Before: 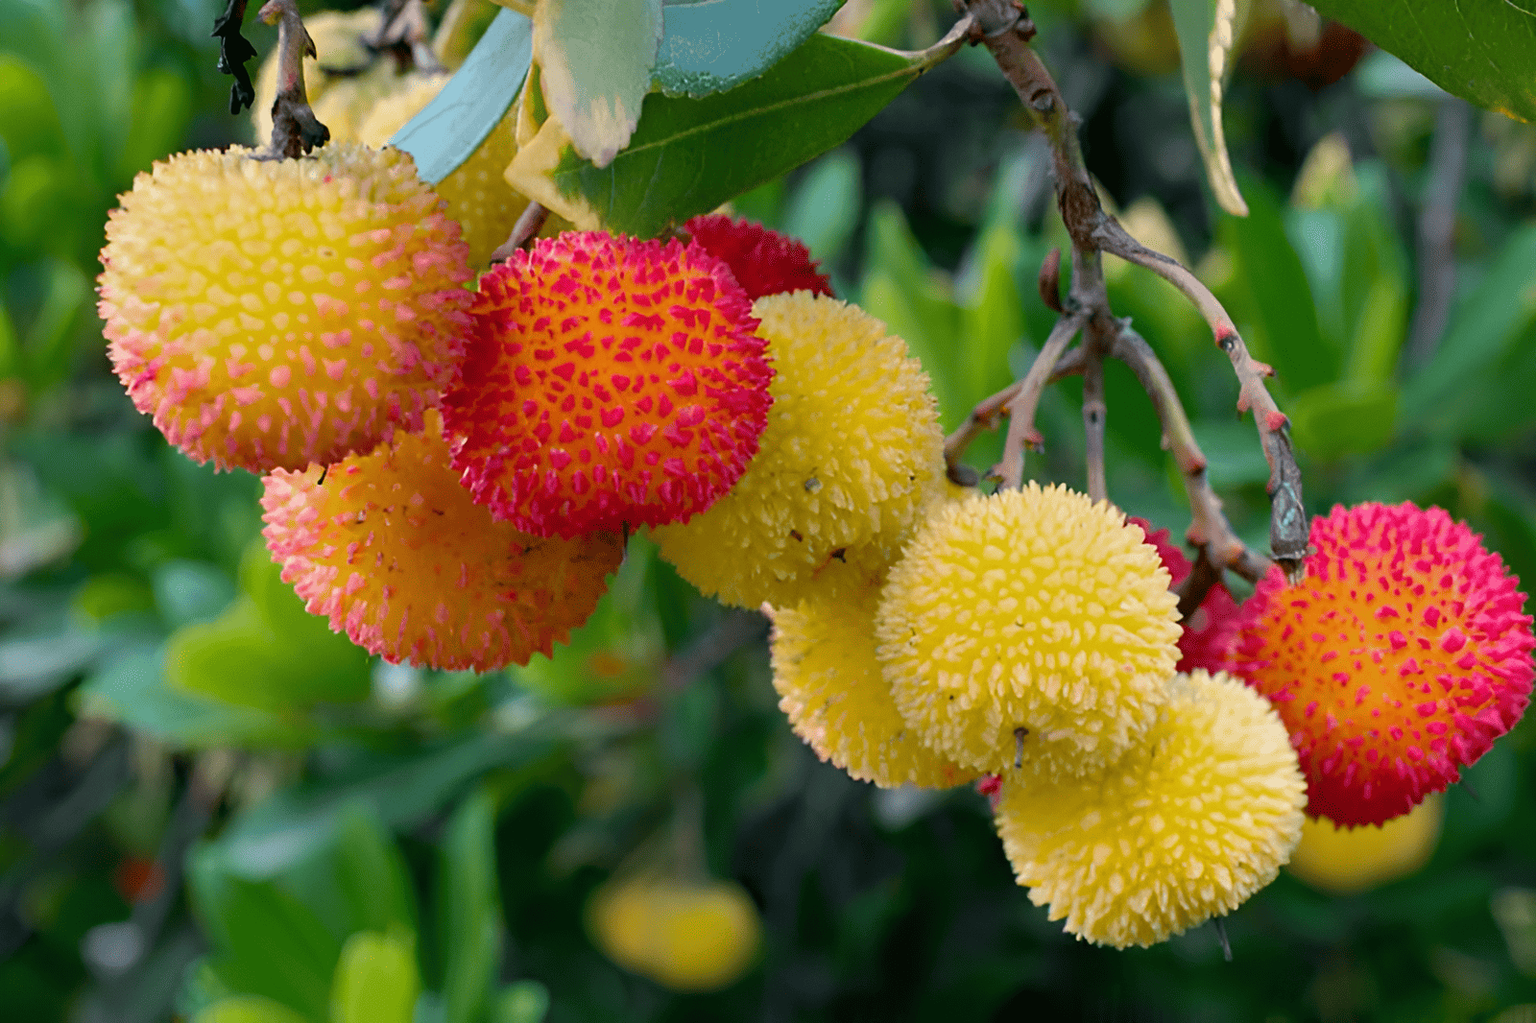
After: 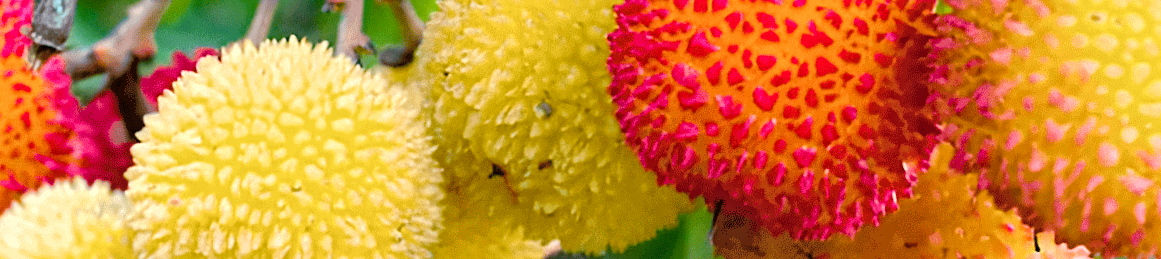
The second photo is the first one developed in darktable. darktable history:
color balance rgb: perceptual saturation grading › global saturation 20%, perceptual saturation grading › highlights -25%, perceptual saturation grading › shadows 50%
crop and rotate: angle 16.12°, top 30.835%, bottom 35.653%
color balance: mode lift, gamma, gain (sRGB), lift [0.97, 1, 1, 1], gamma [1.03, 1, 1, 1]
global tonemap: drago (1, 100), detail 1
